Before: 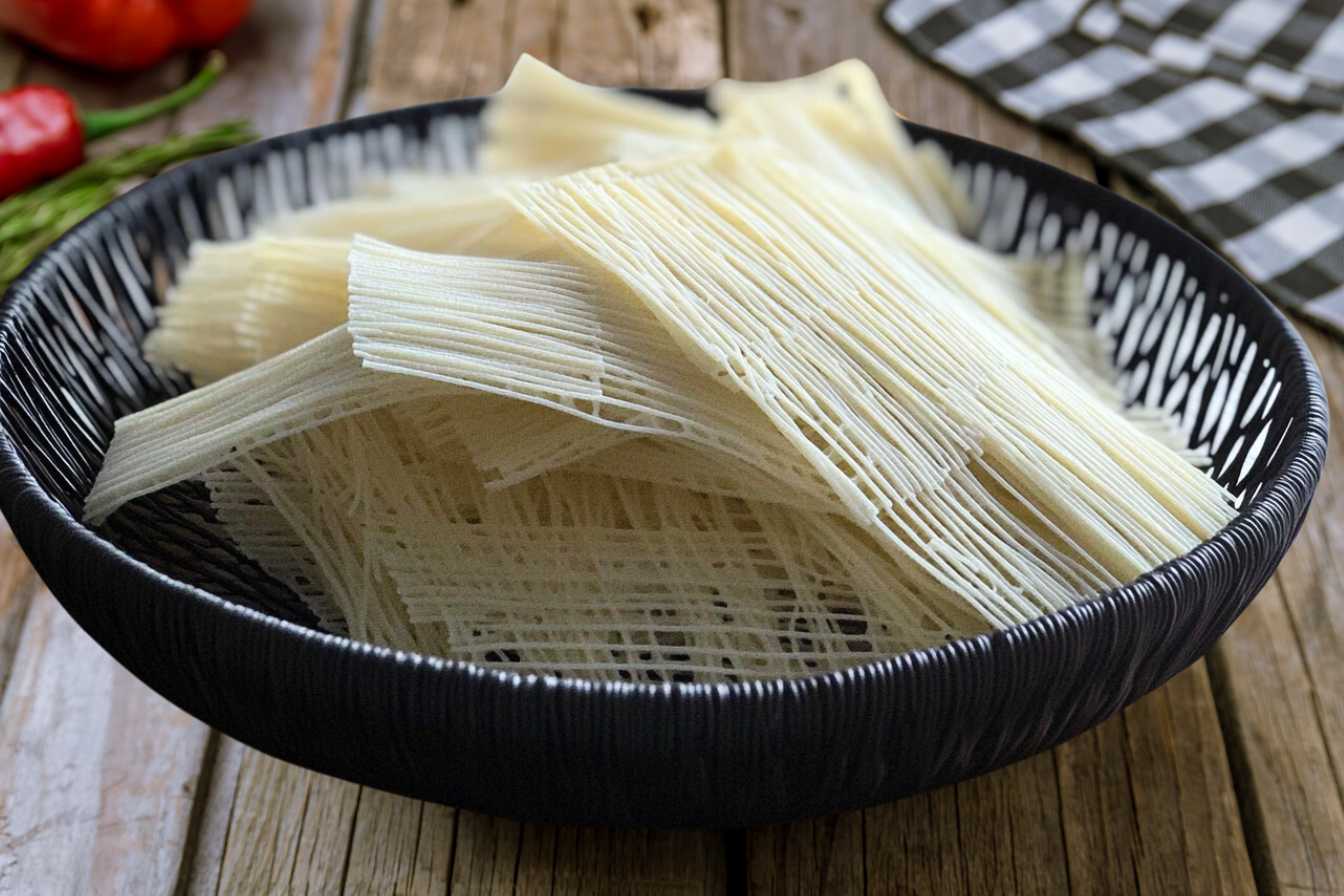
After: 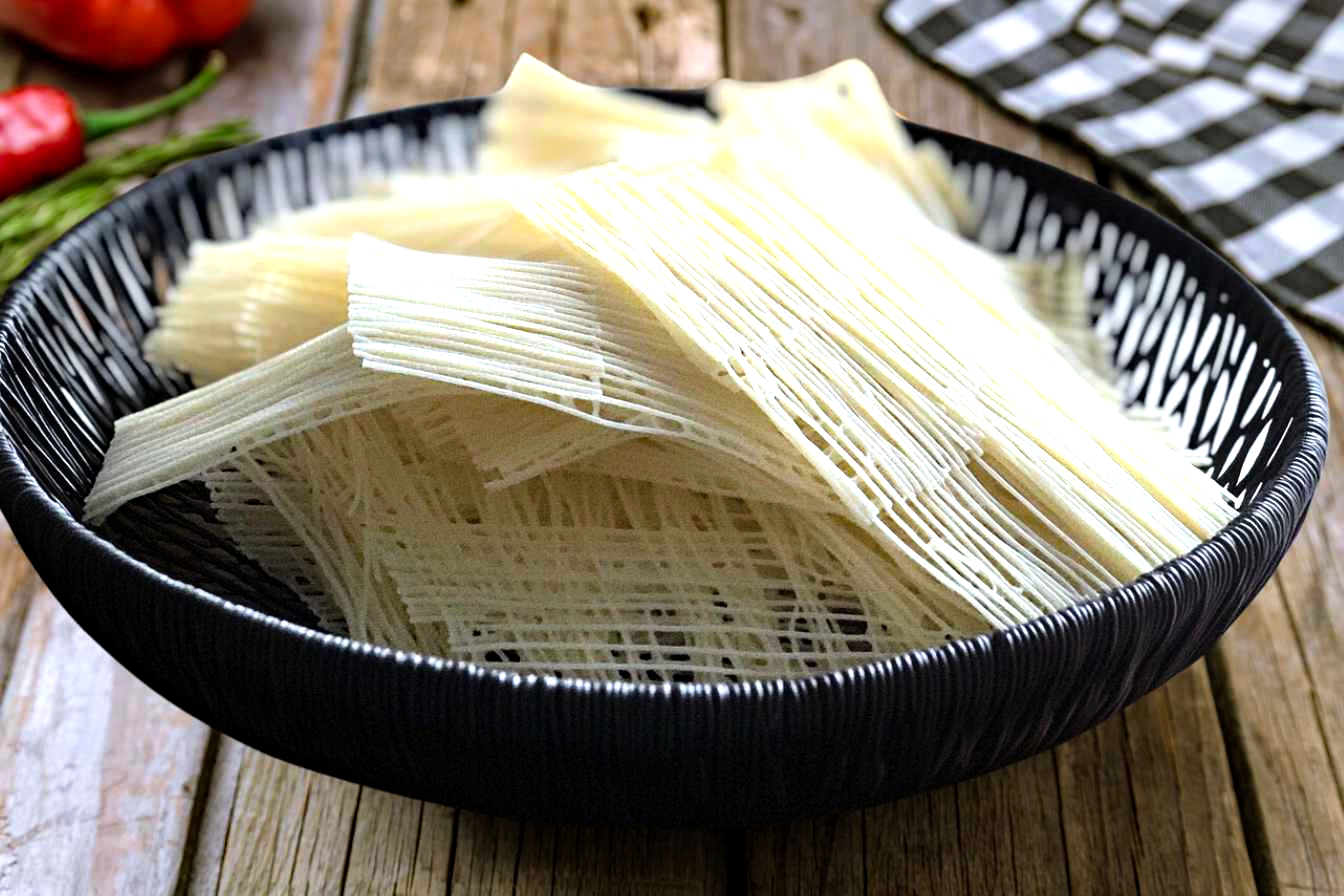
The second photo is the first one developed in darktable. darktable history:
haze removal: adaptive false
tone equalizer: -8 EV -0.766 EV, -7 EV -0.717 EV, -6 EV -0.603 EV, -5 EV -0.414 EV, -3 EV 0.402 EV, -2 EV 0.6 EV, -1 EV 0.693 EV, +0 EV 0.76 EV
